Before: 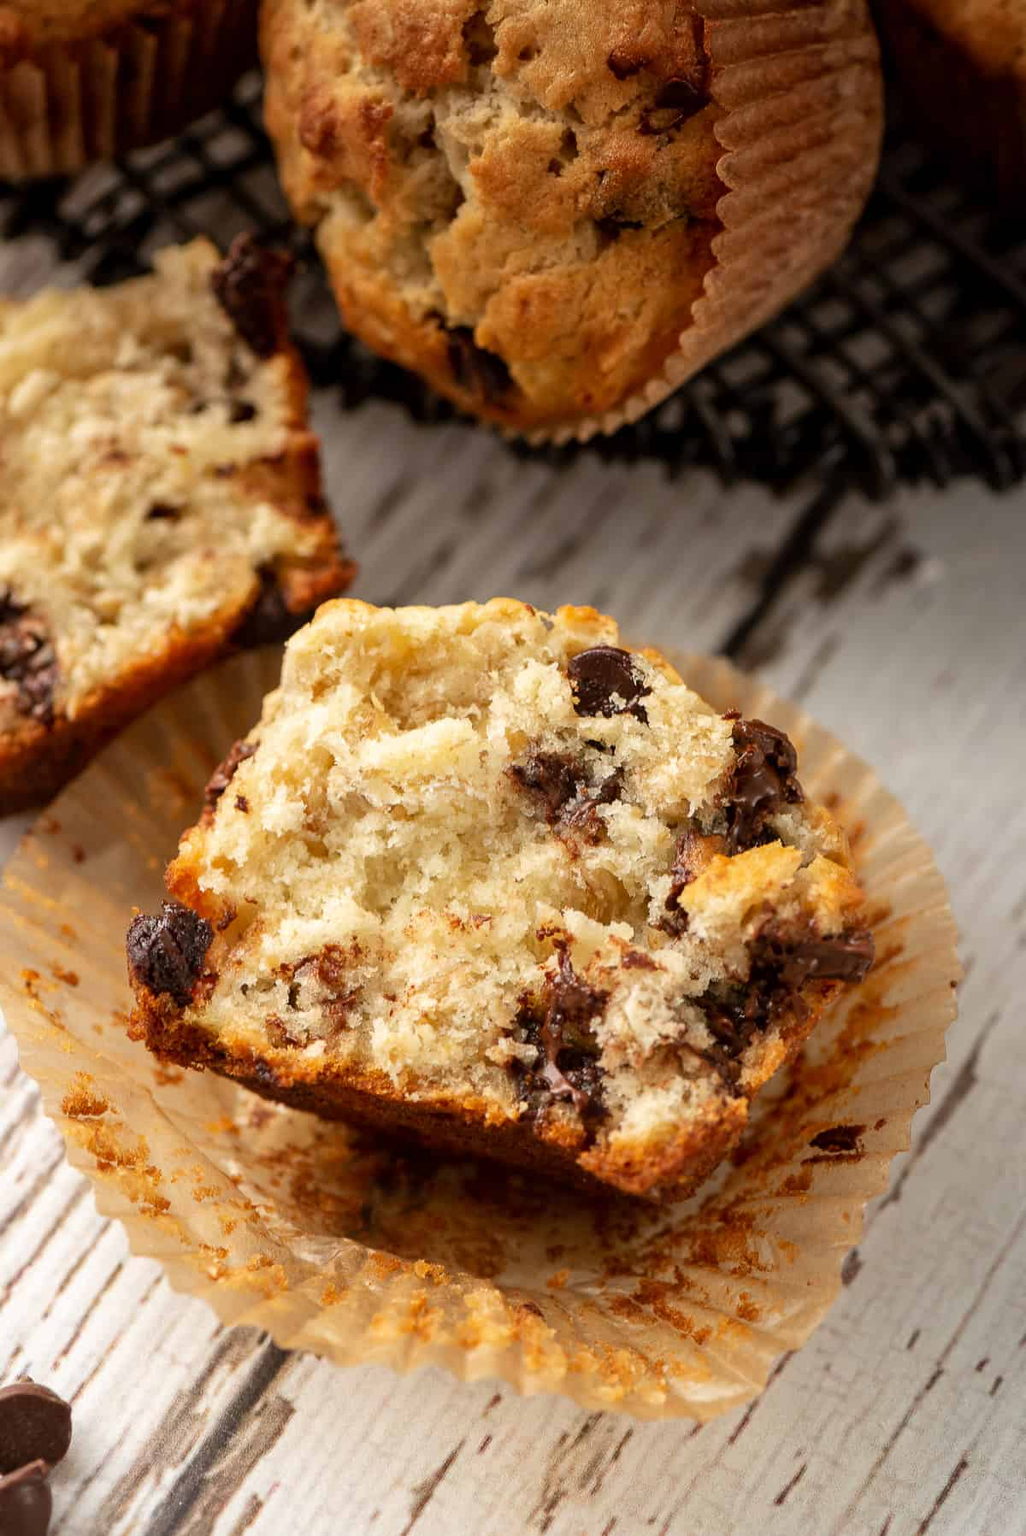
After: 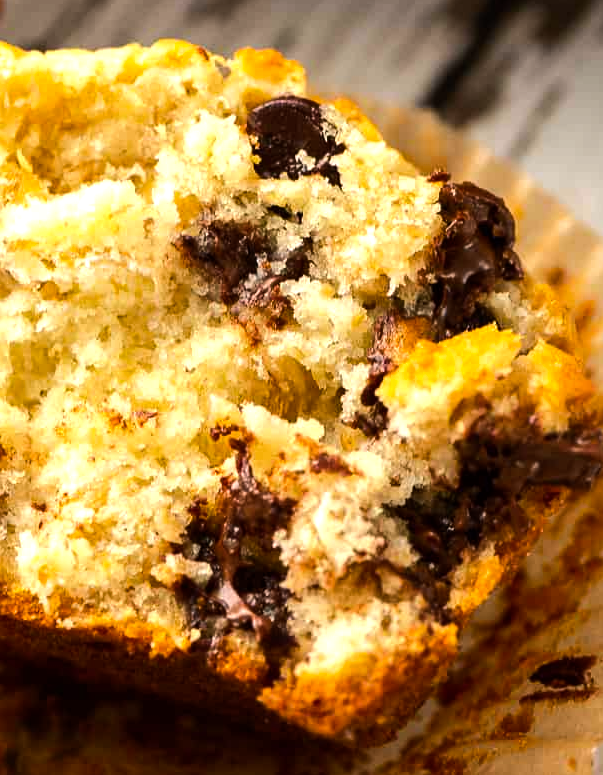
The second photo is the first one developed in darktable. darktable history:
color balance rgb: perceptual saturation grading › global saturation 13.313%, perceptual brilliance grading › highlights 17.189%, perceptual brilliance grading › mid-tones 31.165%, perceptual brilliance grading › shadows -30.916%, global vibrance 24.979%
crop: left 34.782%, top 36.763%, right 14.746%, bottom 20.079%
